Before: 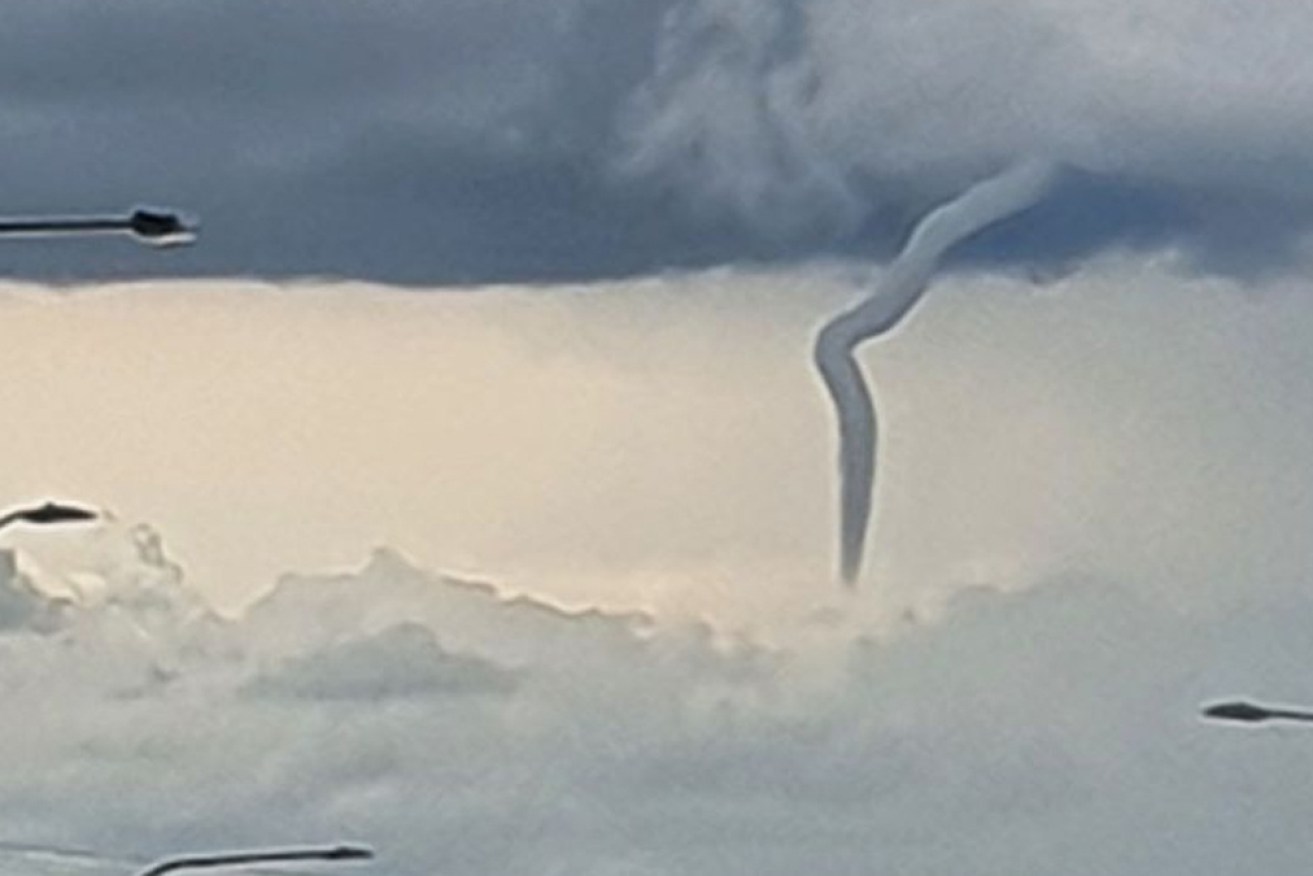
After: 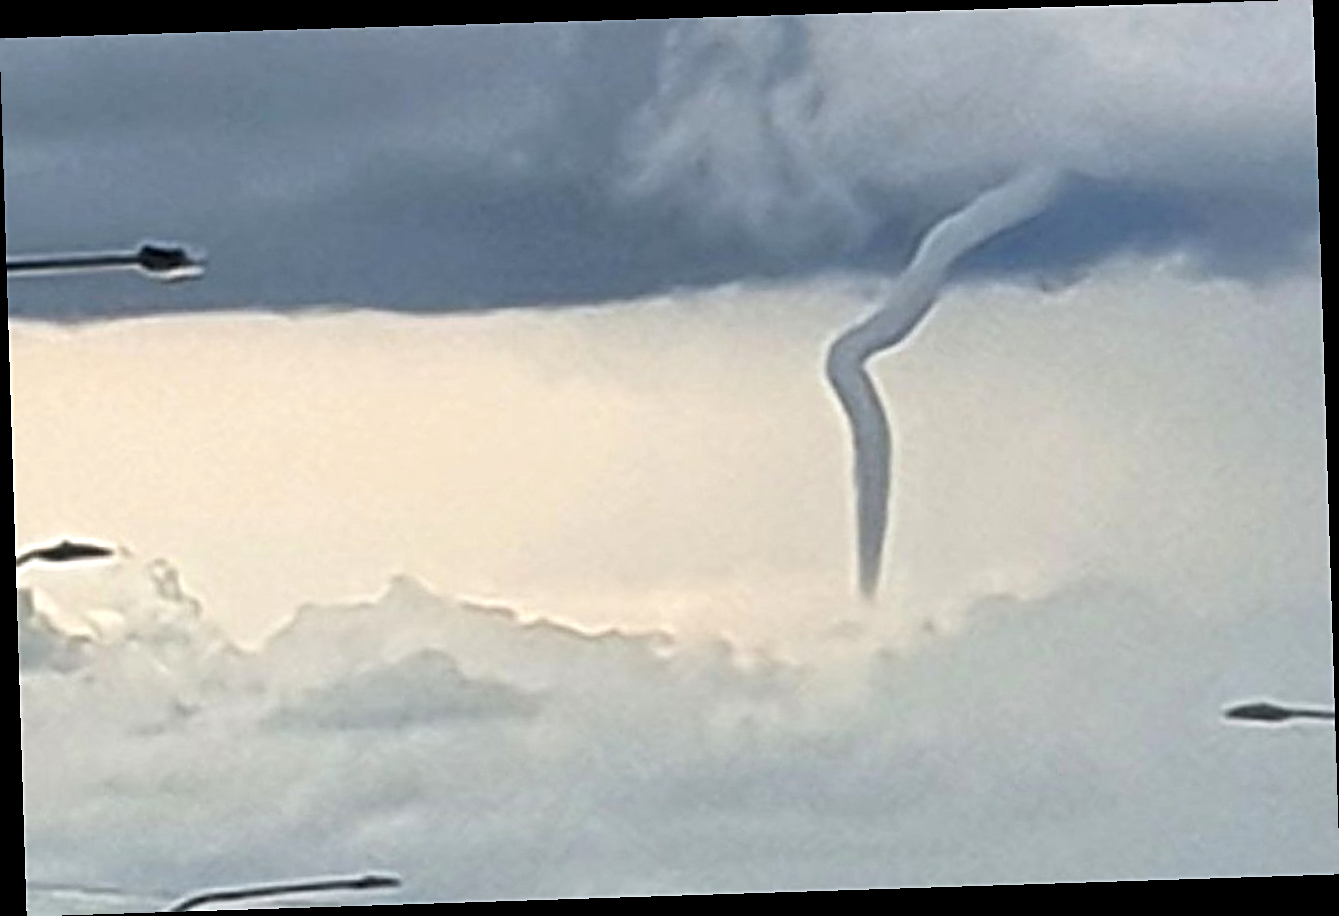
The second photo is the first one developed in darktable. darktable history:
exposure: exposure 0.376 EV, compensate highlight preservation false
sharpen: on, module defaults
rotate and perspective: rotation -1.77°, lens shift (horizontal) 0.004, automatic cropping off
